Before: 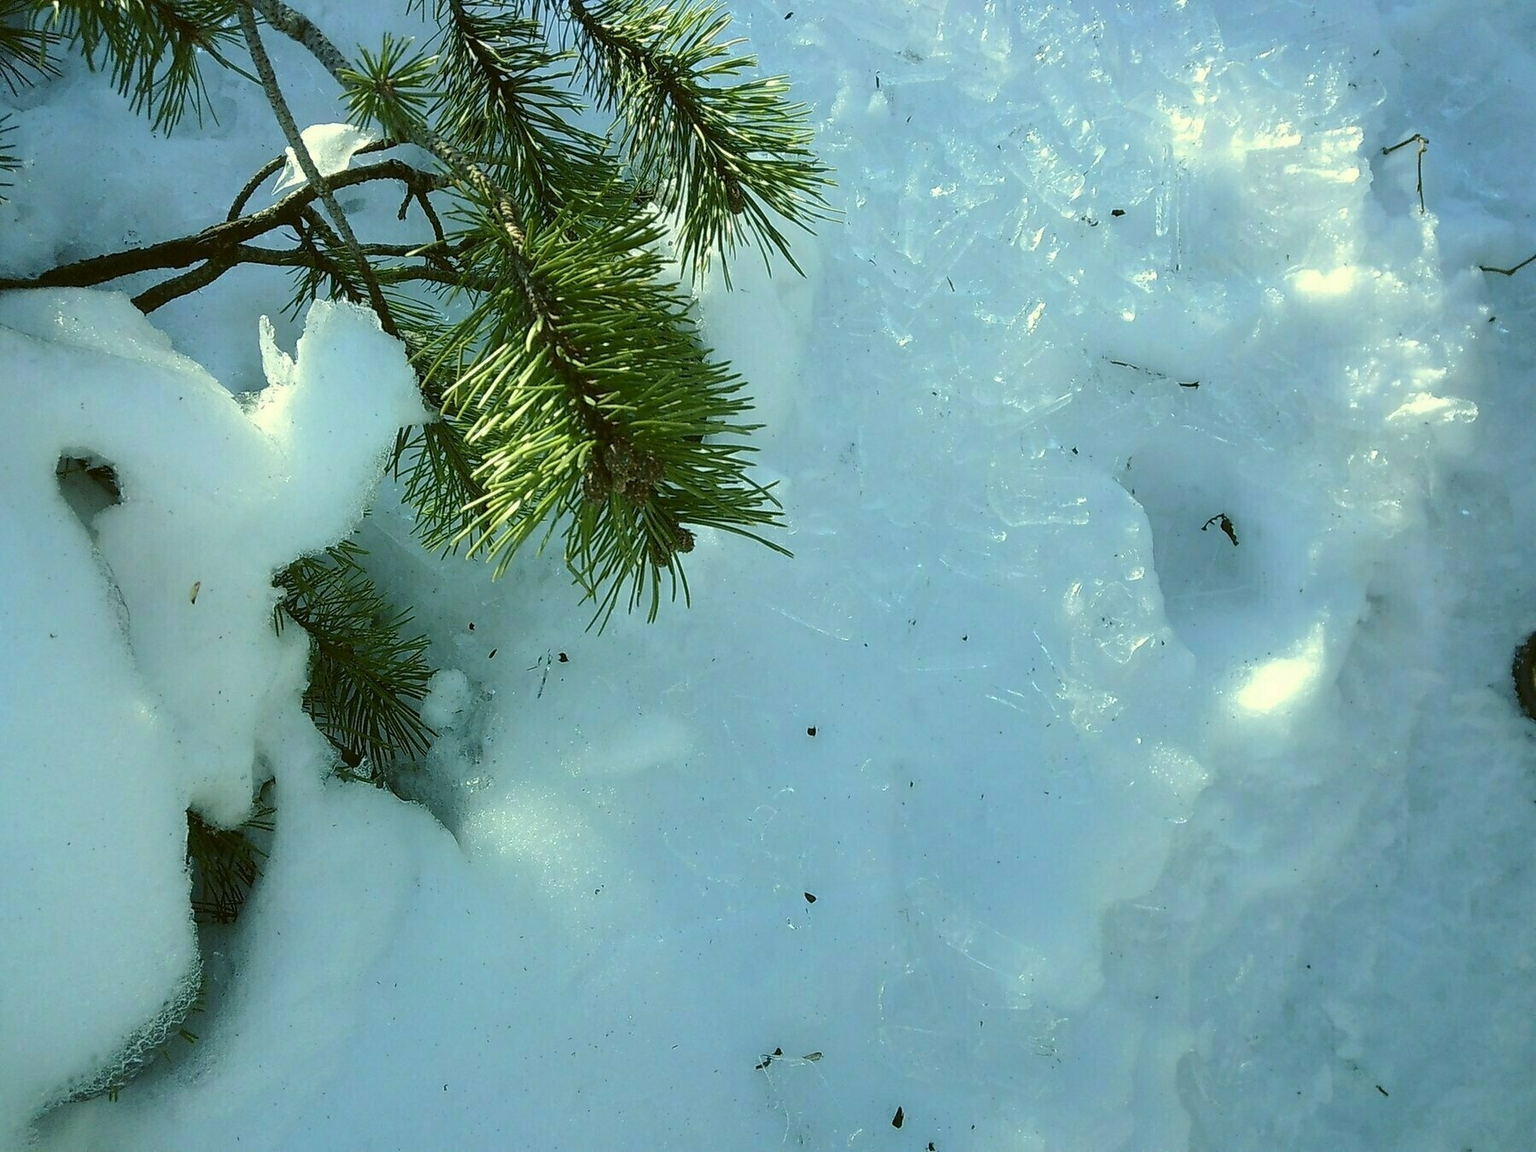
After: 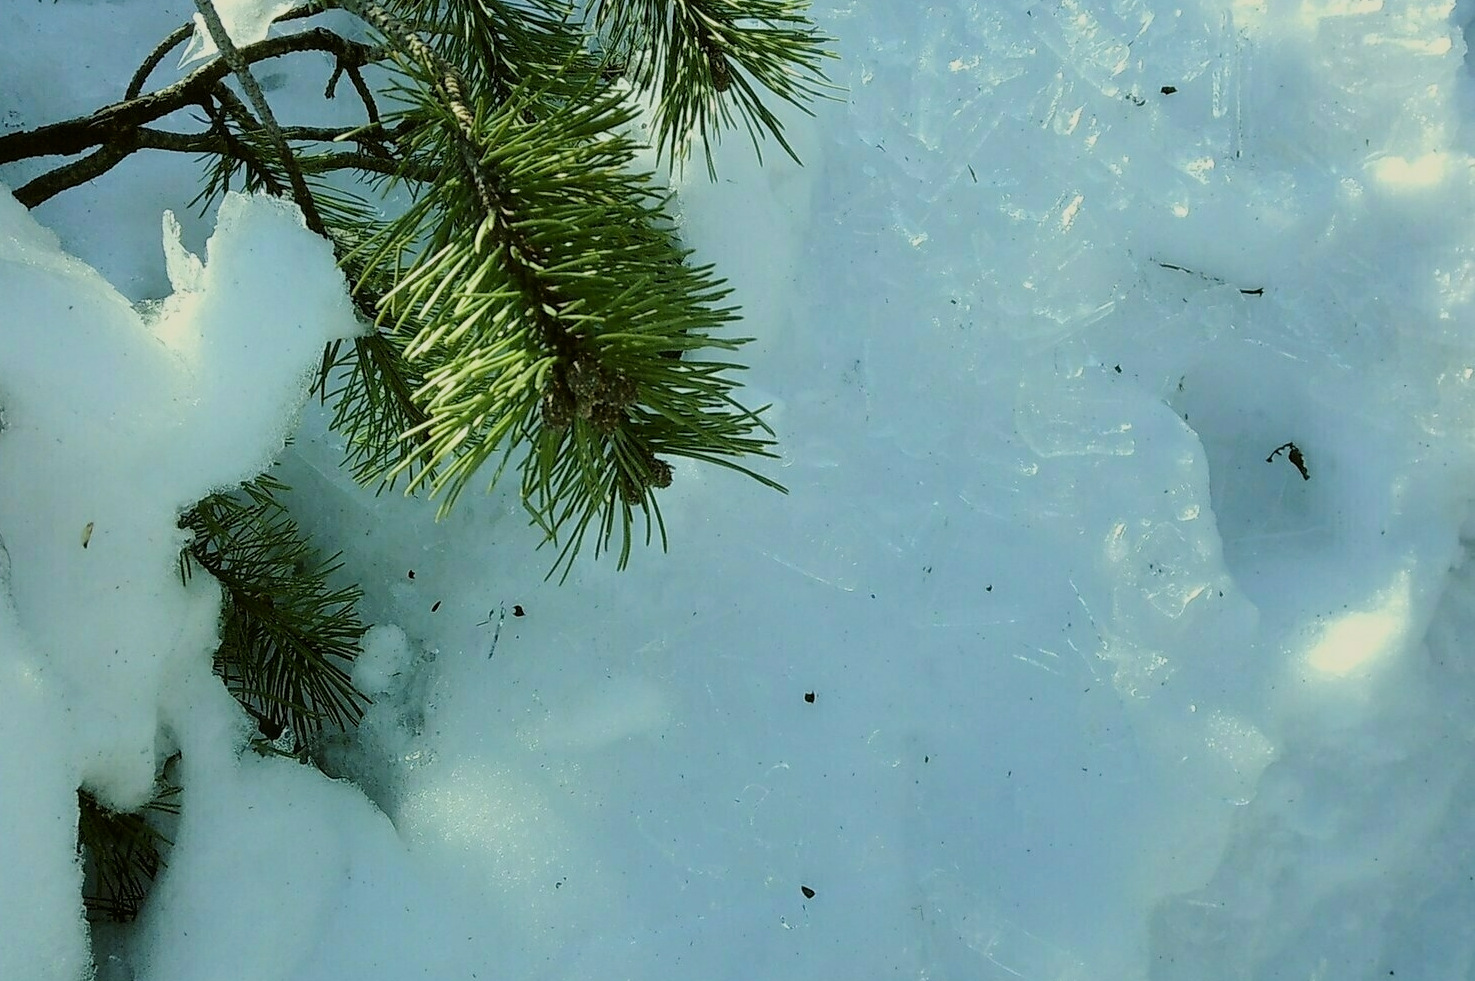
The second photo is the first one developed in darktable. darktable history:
crop: left 7.856%, top 11.836%, right 10.12%, bottom 15.387%
filmic rgb: white relative exposure 3.85 EV, hardness 4.3
